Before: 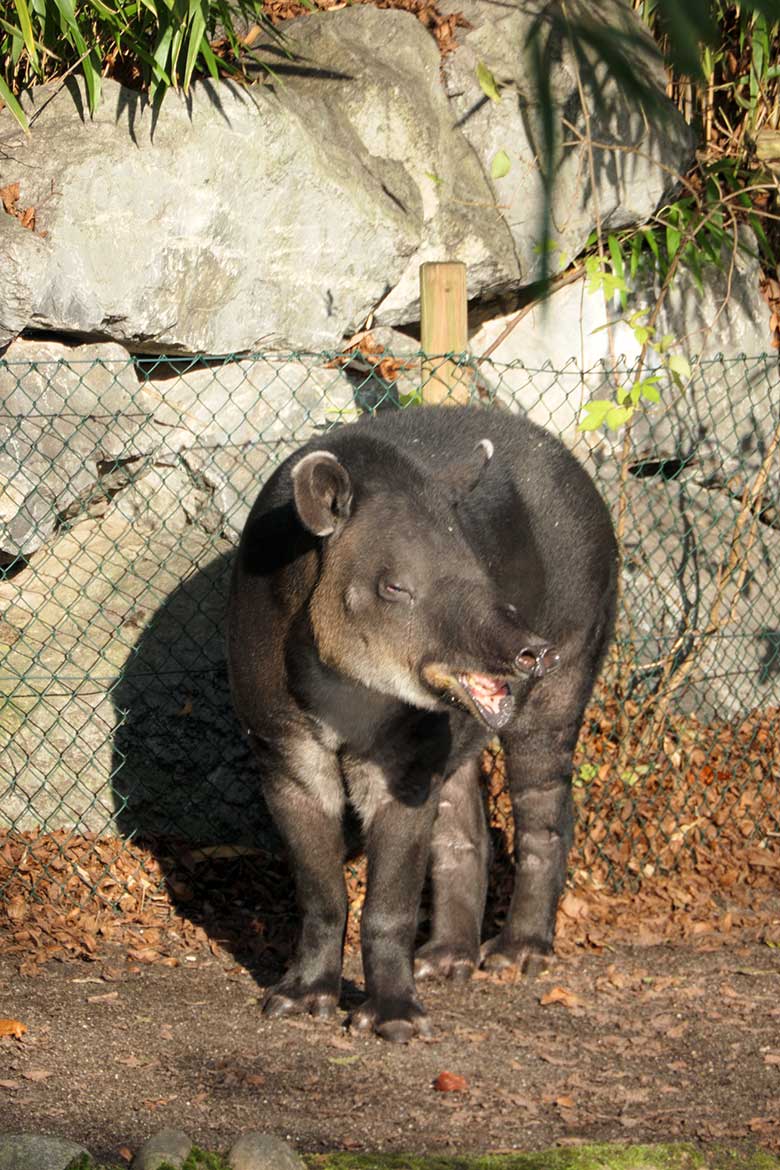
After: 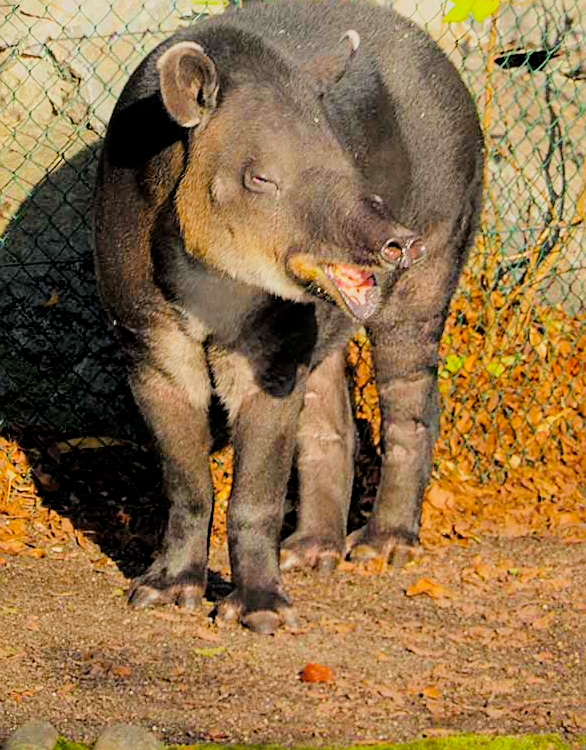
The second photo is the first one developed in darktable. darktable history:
color balance rgb: perceptual saturation grading › global saturation 25.197%, global vibrance 40.278%
exposure: black level correction 0, exposure 1.001 EV, compensate exposure bias true, compensate highlight preservation false
crop and rotate: left 17.223%, top 35.011%, right 7.577%, bottom 0.865%
filmic rgb: middle gray luminance 18.03%, black relative exposure -7.53 EV, white relative exposure 8.49 EV, threshold 2.95 EV, target black luminance 0%, hardness 2.23, latitude 17.39%, contrast 0.872, highlights saturation mix 4.12%, shadows ↔ highlights balance 10.16%, color science v6 (2022), enable highlight reconstruction true
sharpen: on, module defaults
